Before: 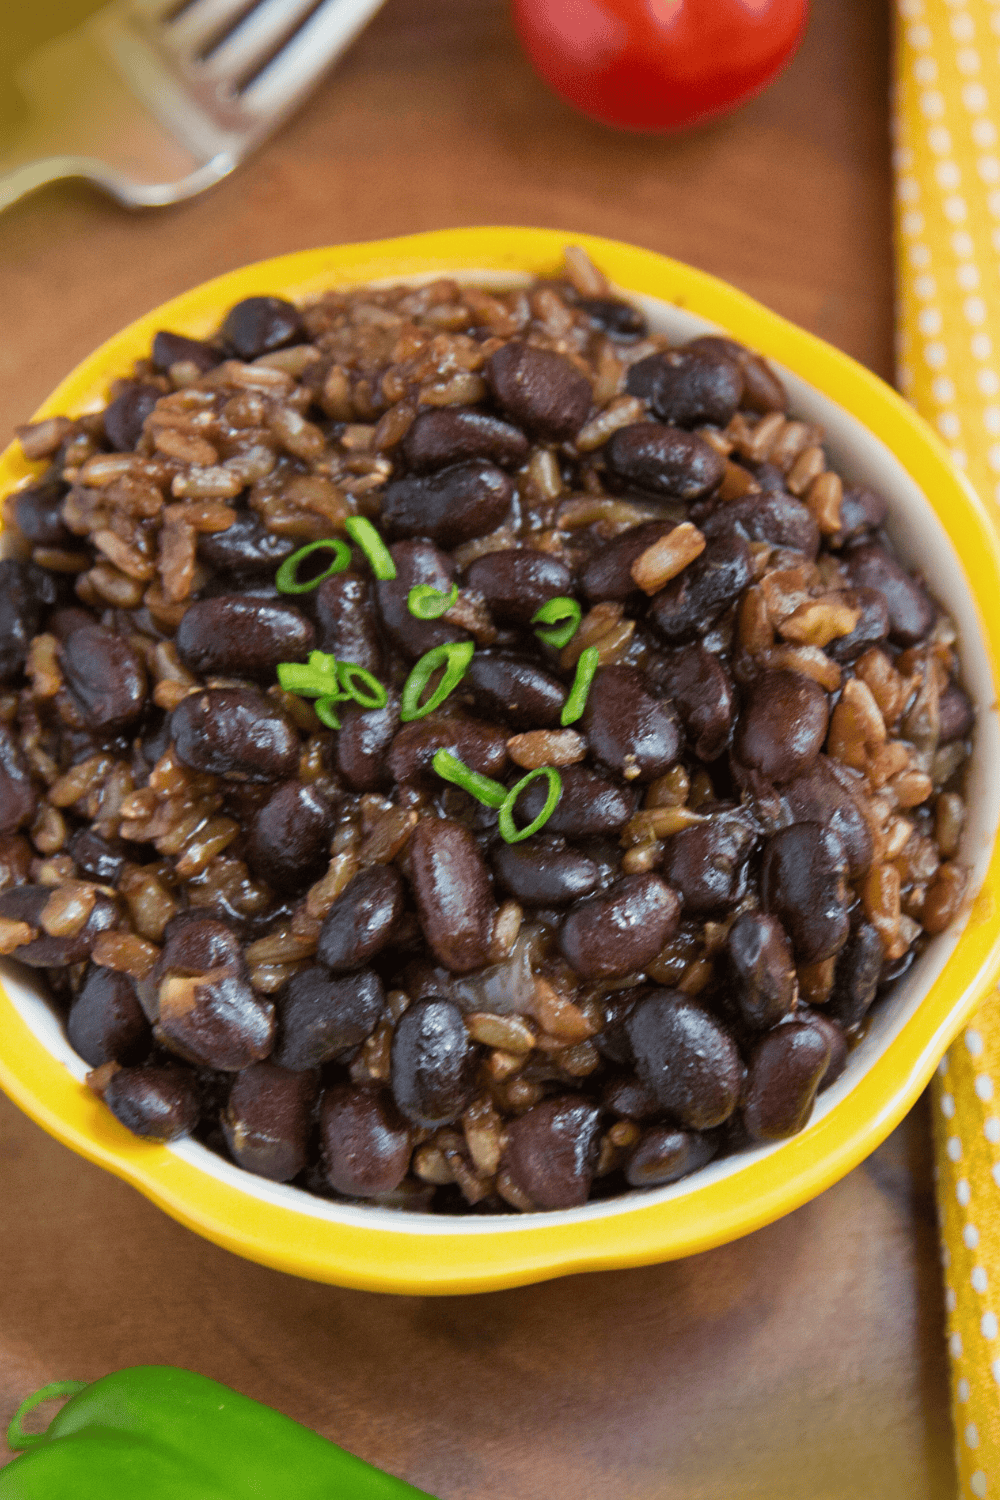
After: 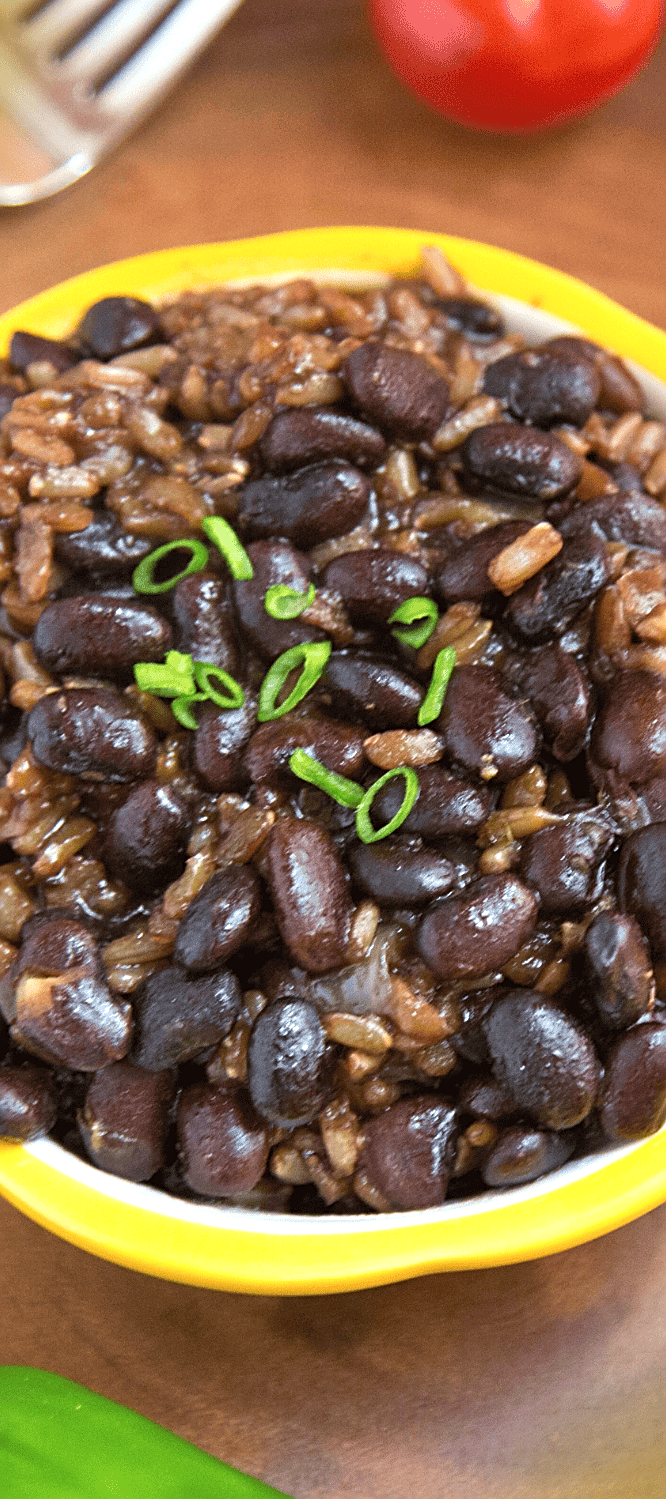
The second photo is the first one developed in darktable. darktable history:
sharpen: on, module defaults
contrast brightness saturation: saturation -0.04
exposure: exposure 0.6 EV, compensate highlight preservation false
tone equalizer: on, module defaults
crop and rotate: left 14.385%, right 18.948%
